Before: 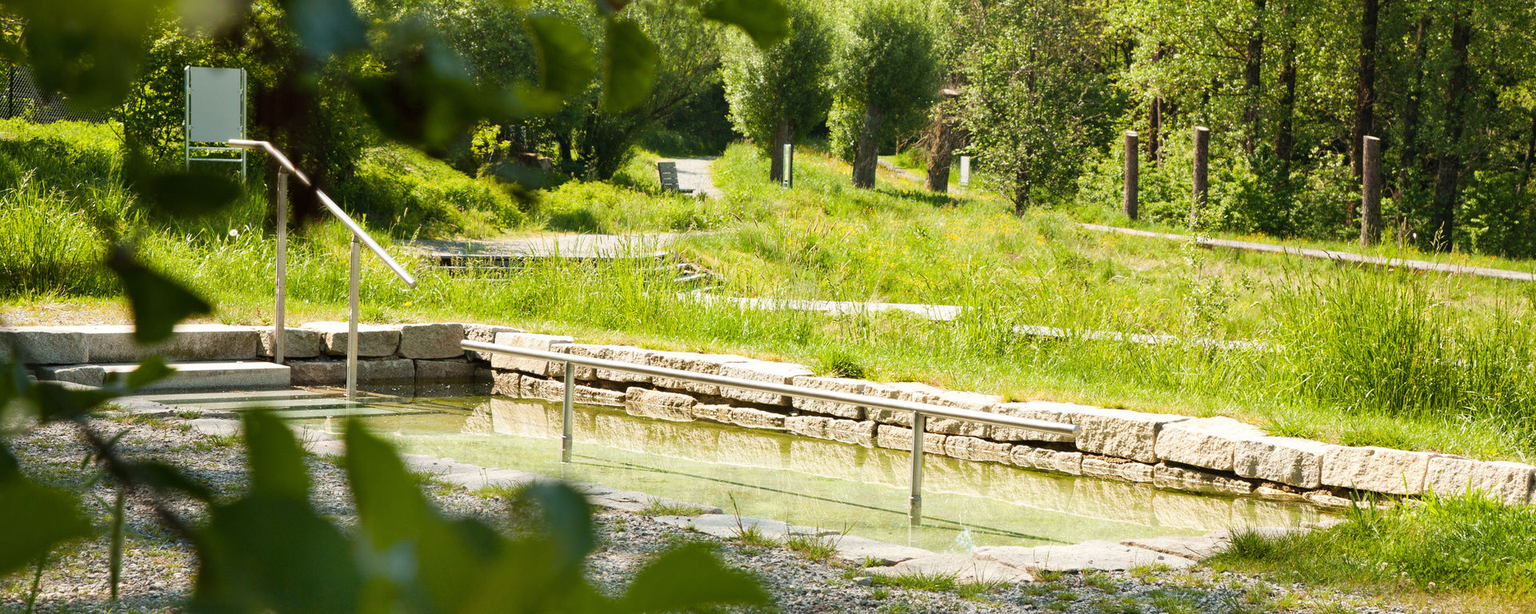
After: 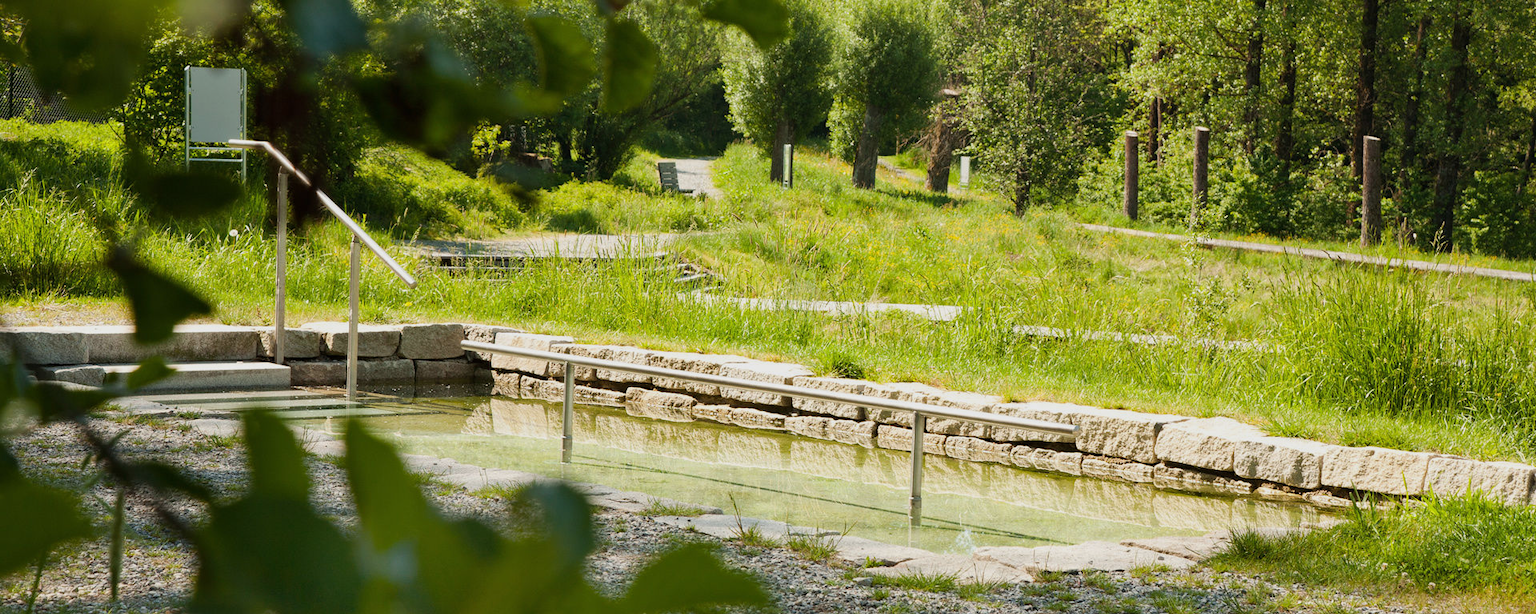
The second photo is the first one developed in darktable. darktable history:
exposure: exposure -0.306 EV, compensate highlight preservation false
